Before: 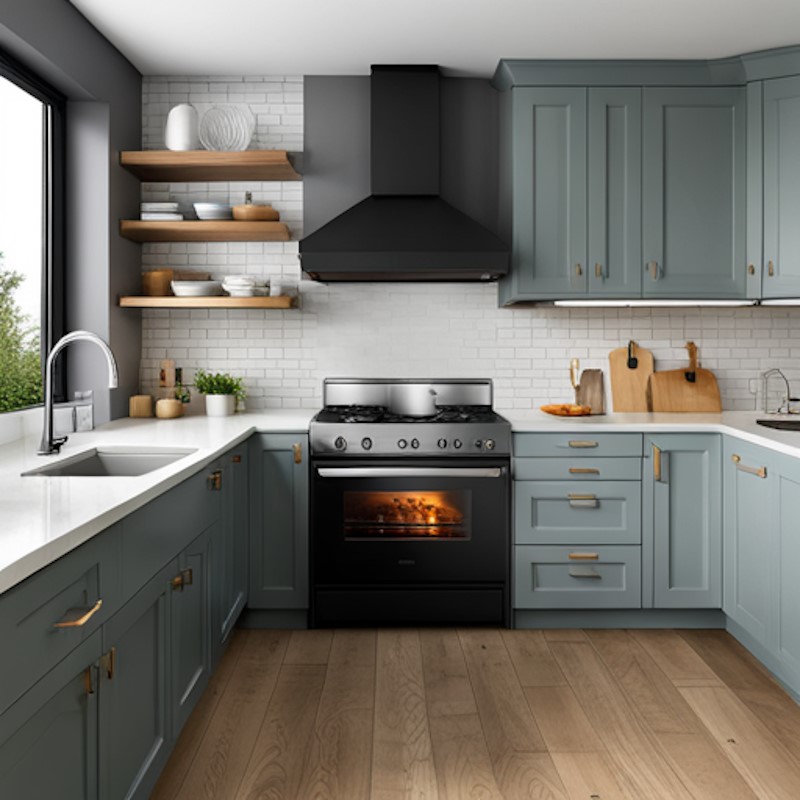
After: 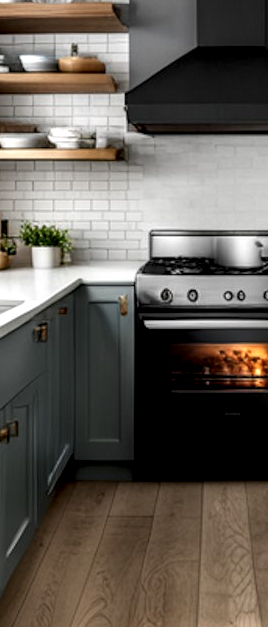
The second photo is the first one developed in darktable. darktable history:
crop and rotate: left 21.77%, top 18.528%, right 44.676%, bottom 2.997%
local contrast: highlights 20%, shadows 70%, detail 170%
